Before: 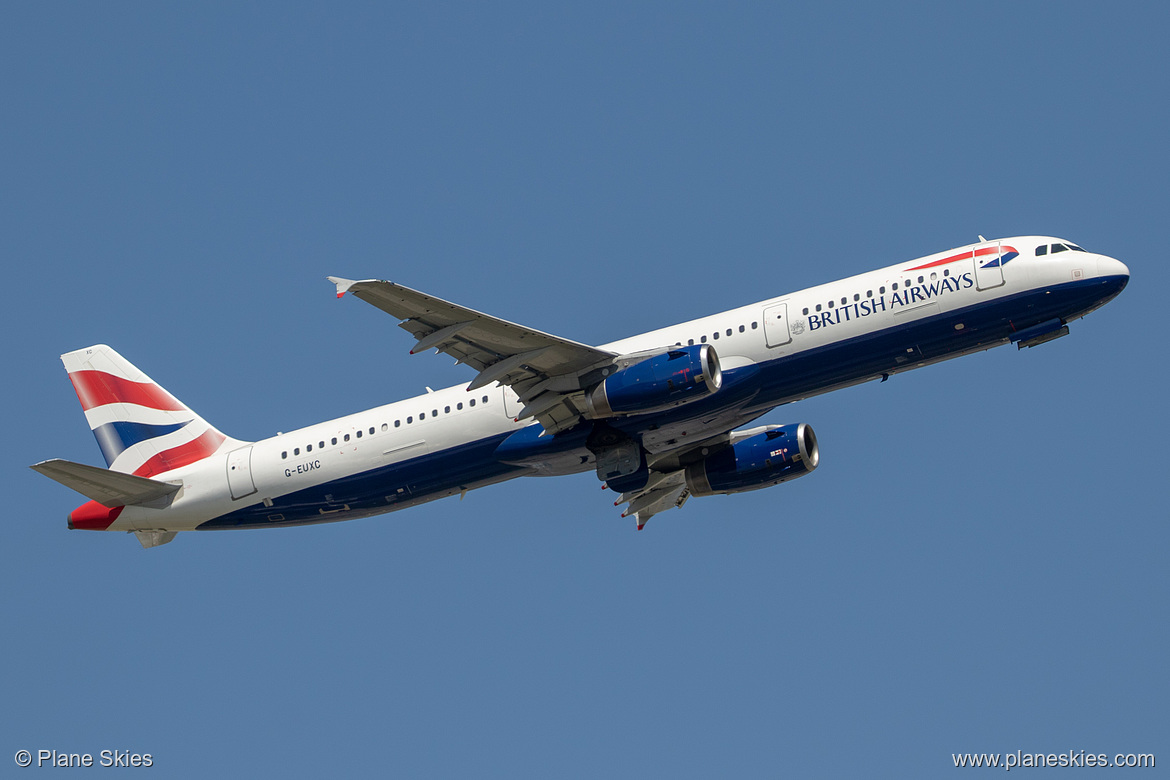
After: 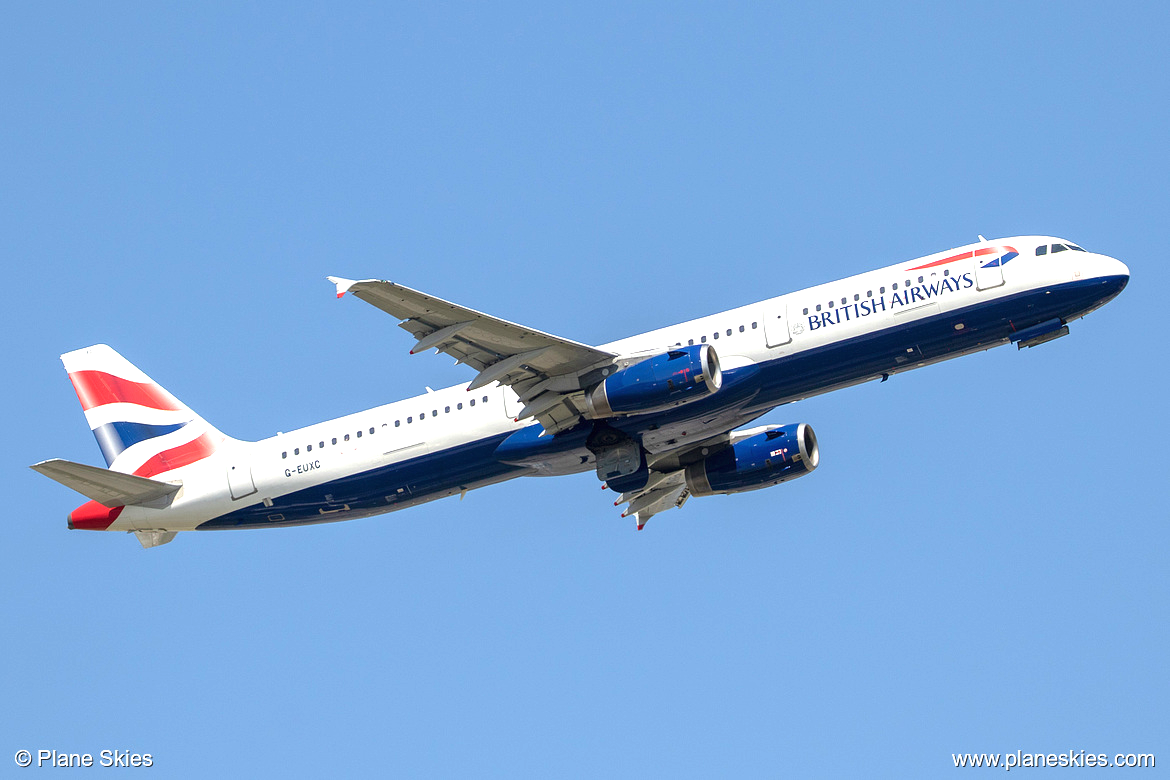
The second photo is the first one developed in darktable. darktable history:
exposure: black level correction 0, exposure 1.18 EV, compensate highlight preservation false
